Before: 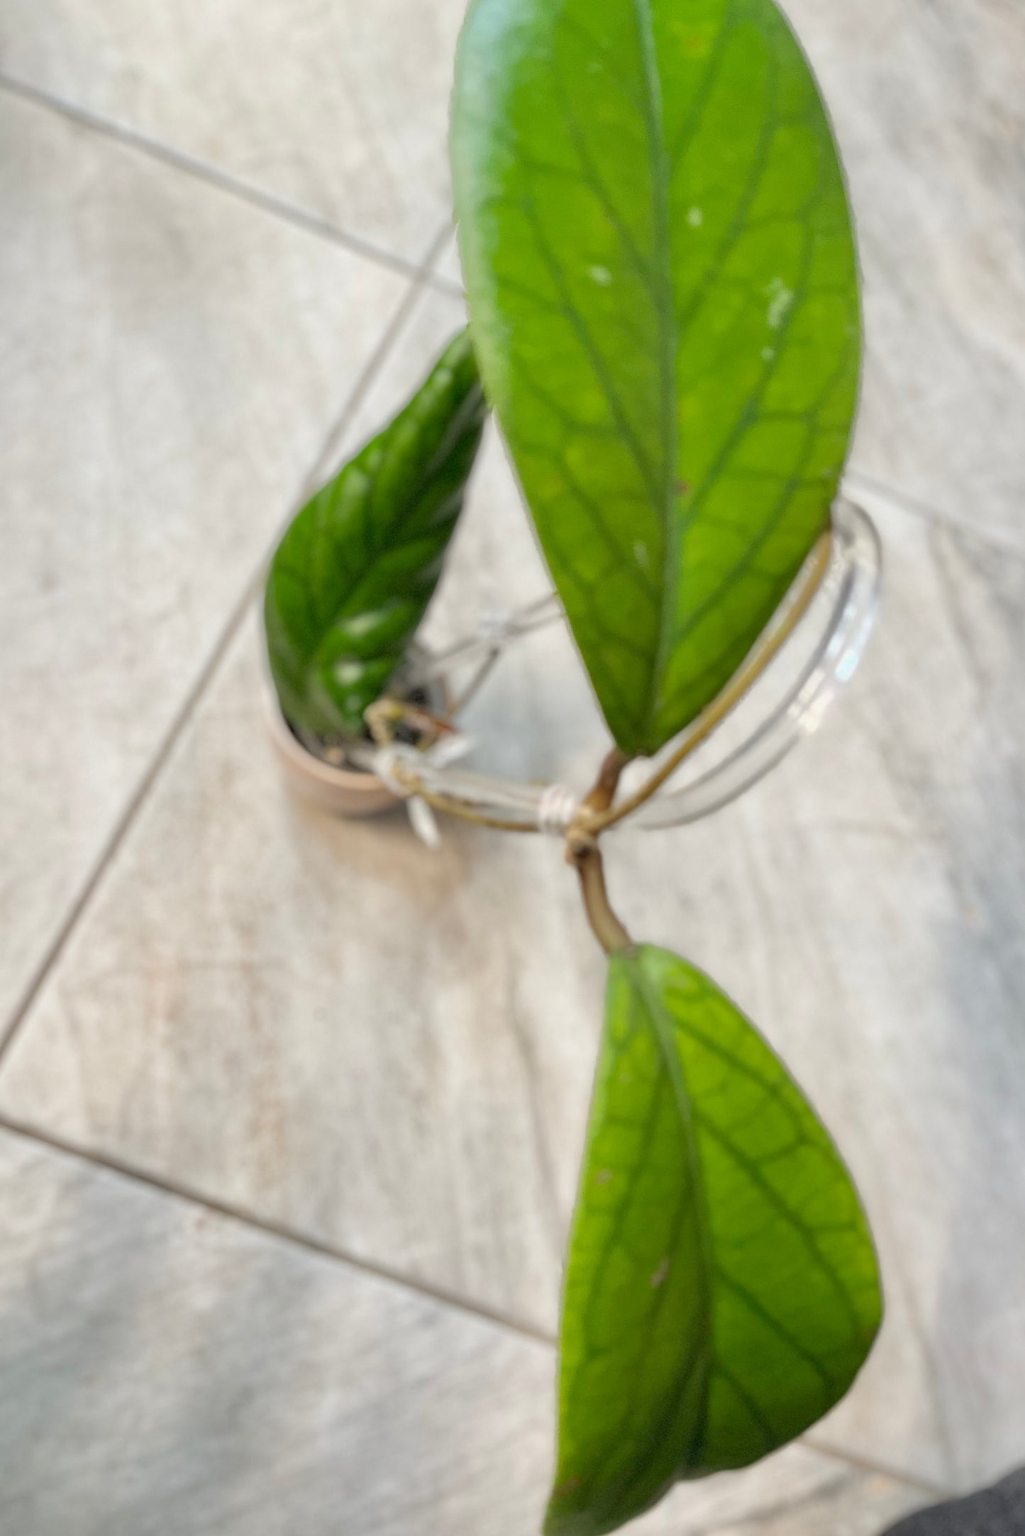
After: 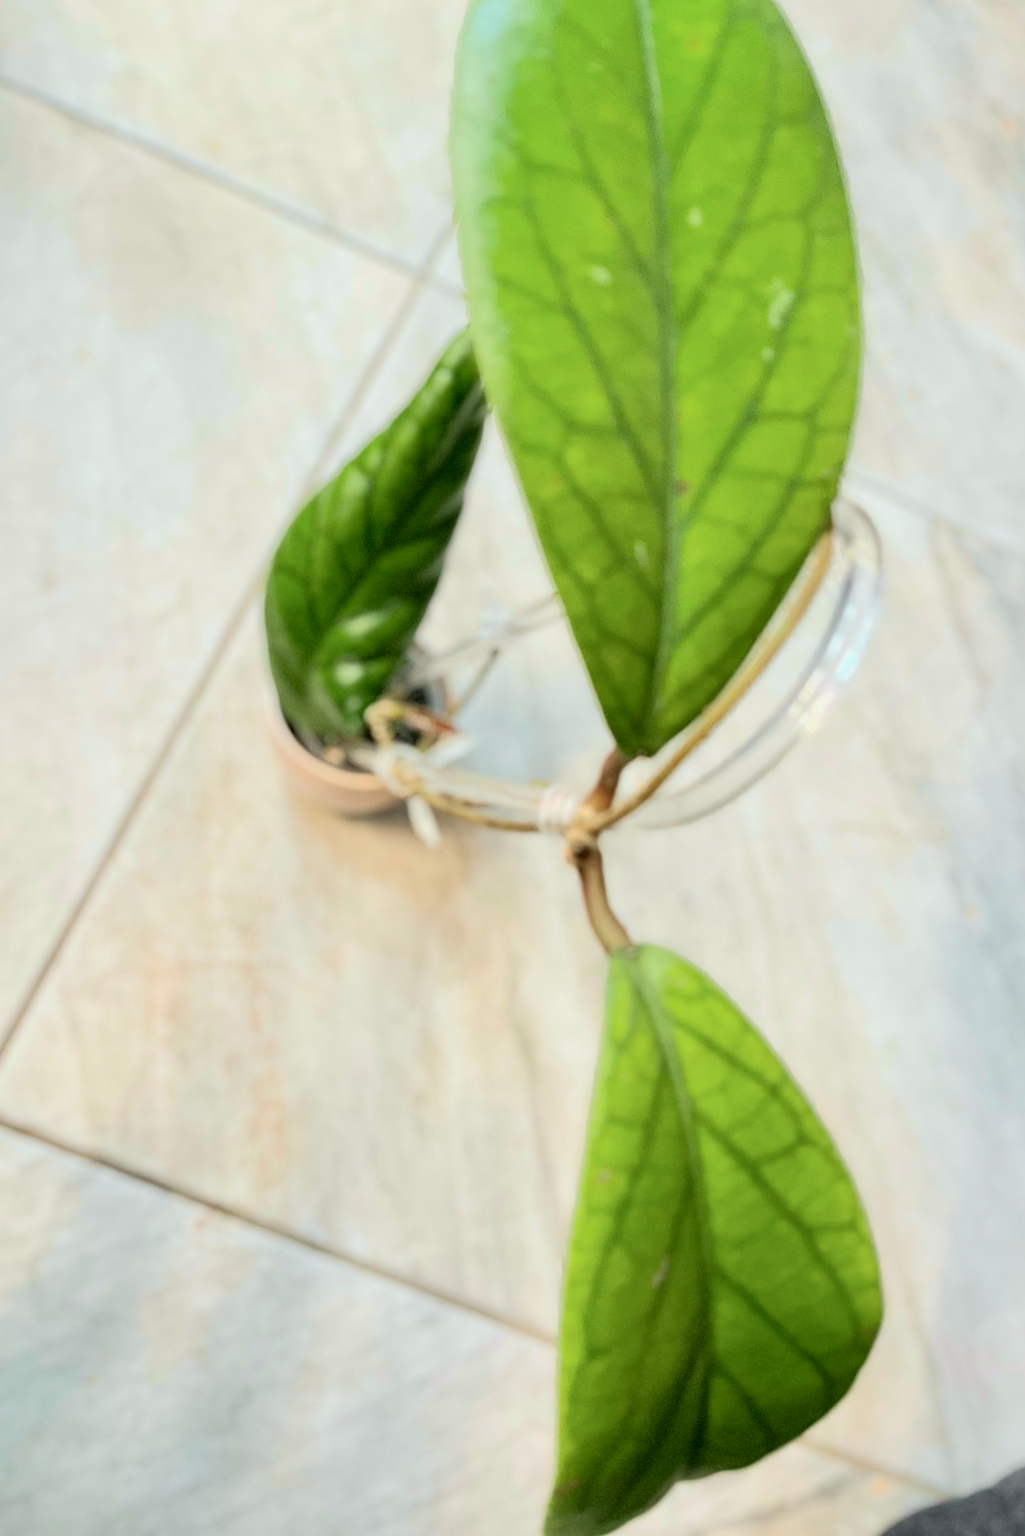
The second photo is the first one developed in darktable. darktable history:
tone curve: curves: ch0 [(0, 0) (0.037, 0.011) (0.135, 0.093) (0.266, 0.281) (0.461, 0.555) (0.581, 0.716) (0.675, 0.793) (0.767, 0.849) (0.91, 0.924) (1, 0.979)]; ch1 [(0, 0) (0.292, 0.278) (0.431, 0.418) (0.493, 0.479) (0.506, 0.5) (0.532, 0.537) (0.562, 0.581) (0.641, 0.663) (0.754, 0.76) (1, 1)]; ch2 [(0, 0) (0.294, 0.3) (0.361, 0.372) (0.429, 0.445) (0.478, 0.486) (0.502, 0.498) (0.518, 0.522) (0.531, 0.549) (0.561, 0.59) (0.64, 0.655) (0.693, 0.706) (0.845, 0.833) (1, 0.951)], color space Lab, independent channels, preserve colors none
